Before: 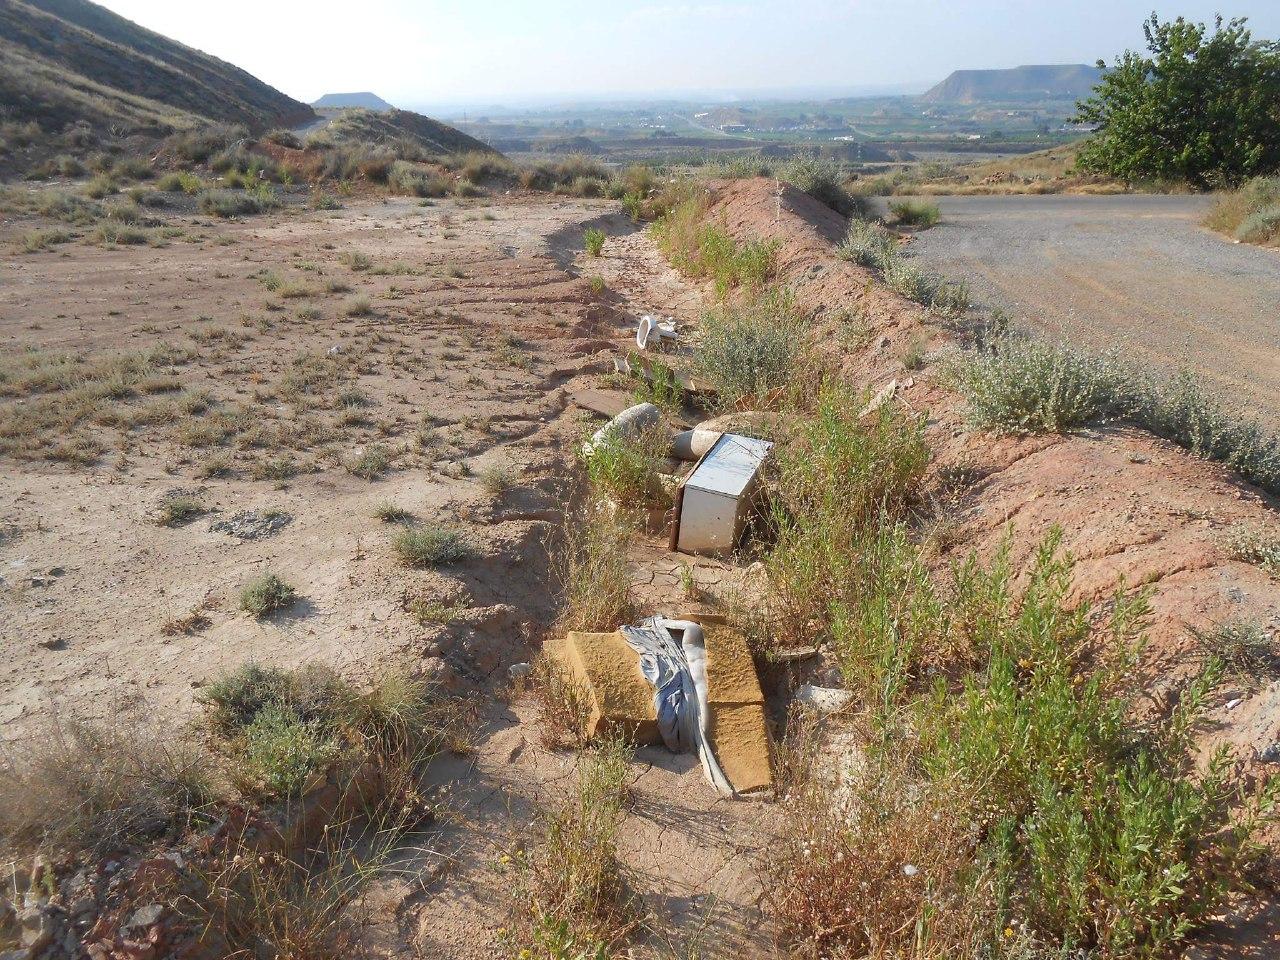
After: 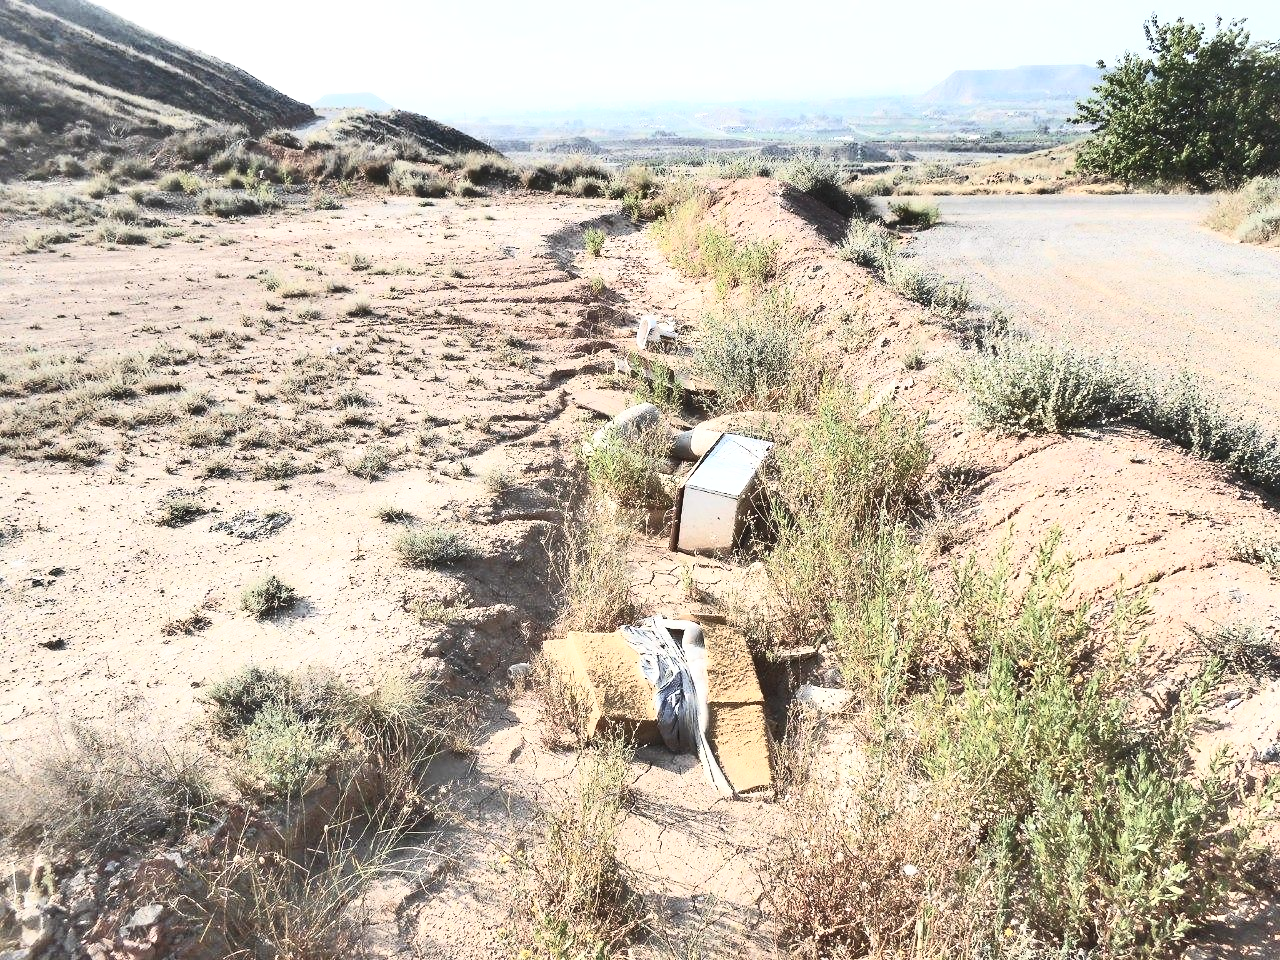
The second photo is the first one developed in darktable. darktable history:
contrast brightness saturation: contrast 0.562, brightness 0.579, saturation -0.337
shadows and highlights: low approximation 0.01, soften with gaussian
exposure: exposure 0.495 EV, compensate highlight preservation false
